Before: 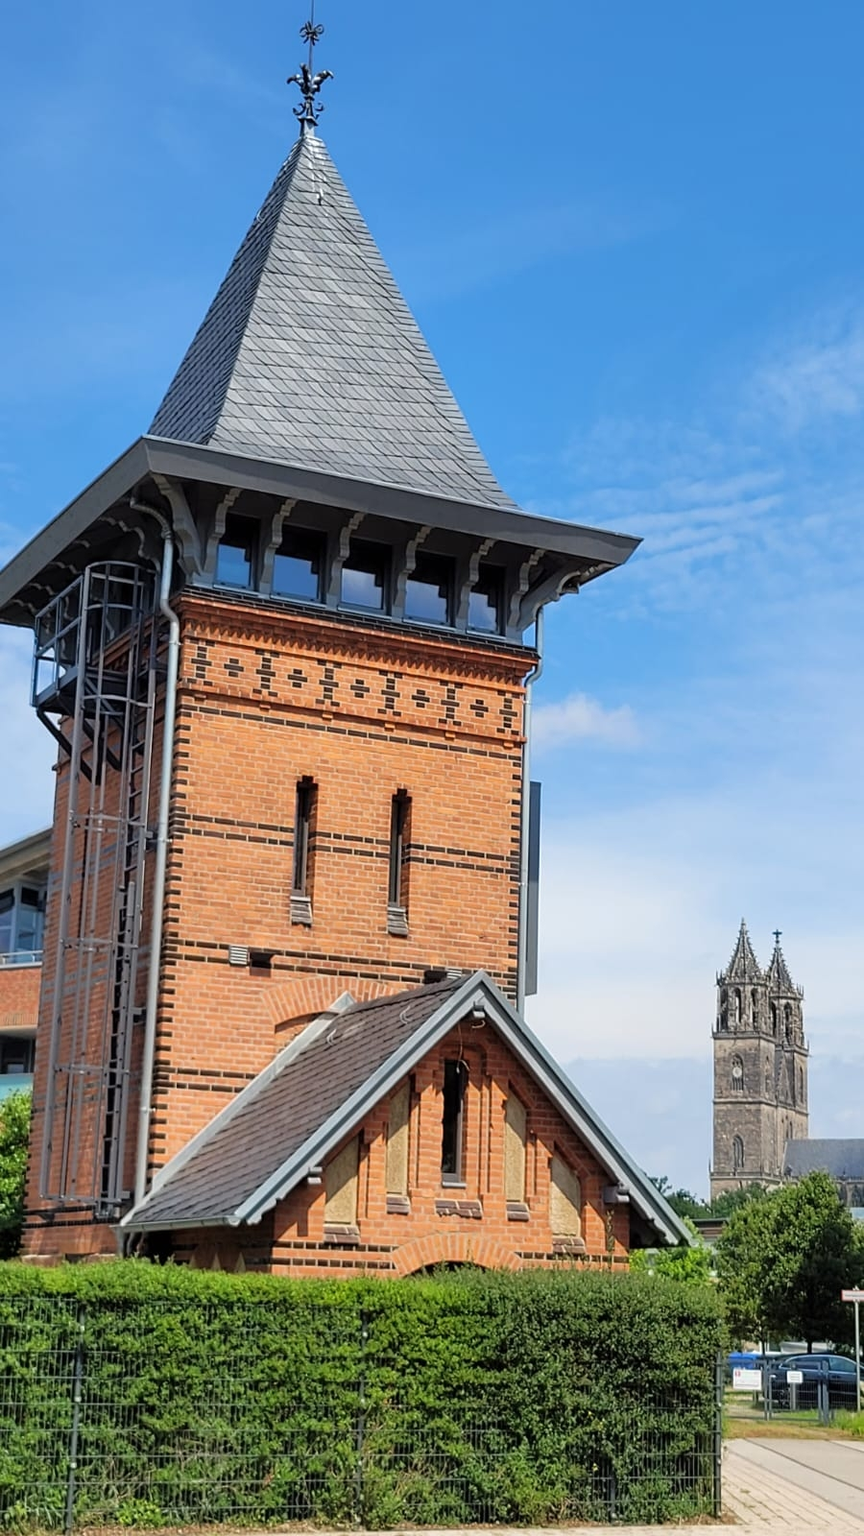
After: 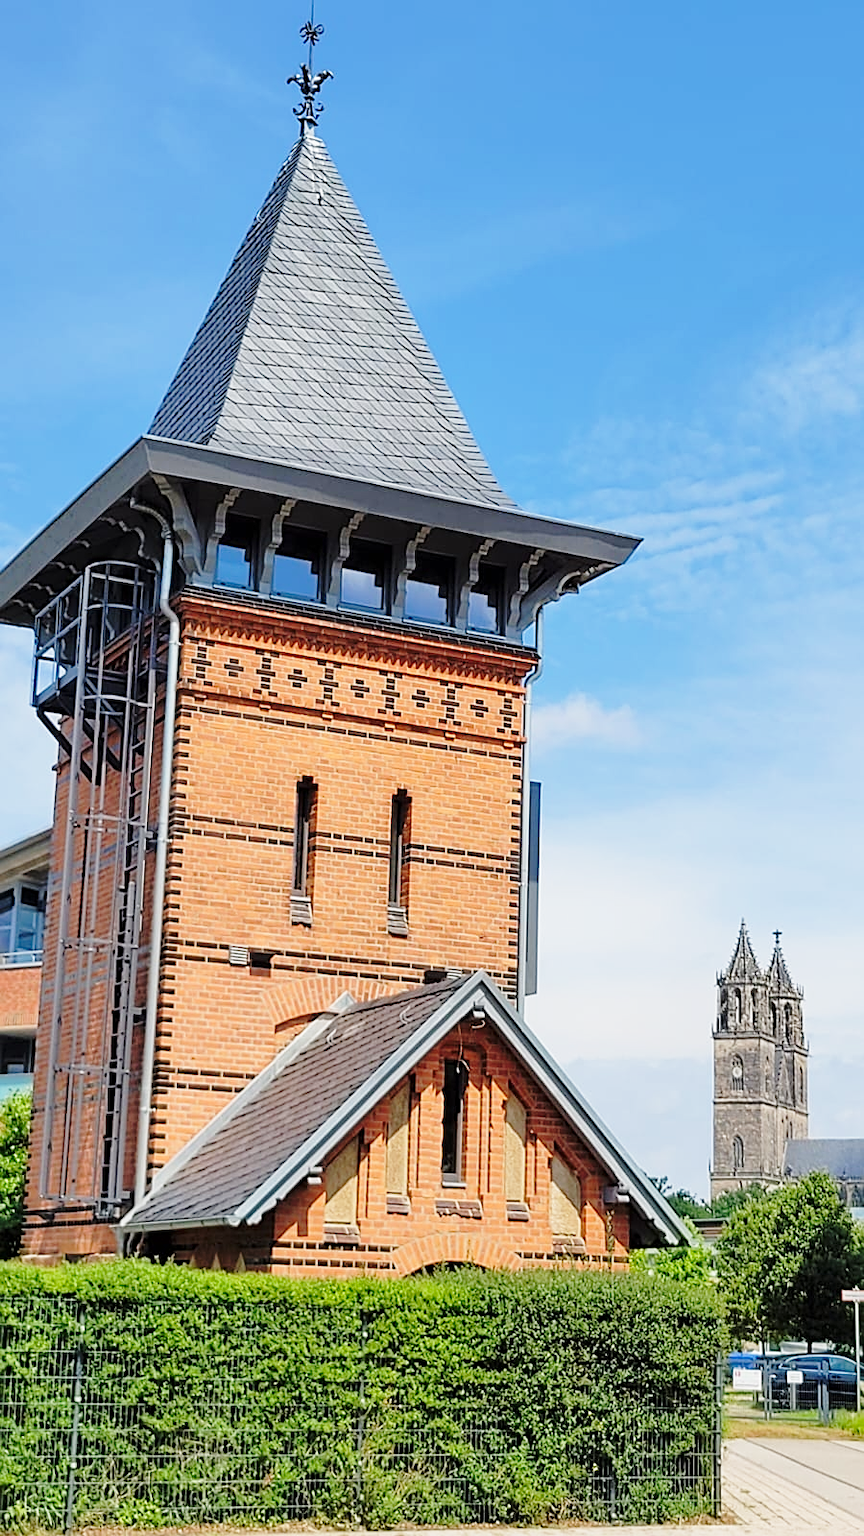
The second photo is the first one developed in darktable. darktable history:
tone equalizer: -8 EV 0.25 EV, -7 EV 0.417 EV, -6 EV 0.417 EV, -5 EV 0.25 EV, -3 EV -0.25 EV, -2 EV -0.417 EV, -1 EV -0.417 EV, +0 EV -0.25 EV, edges refinement/feathering 500, mask exposure compensation -1.57 EV, preserve details guided filter
sharpen: on, module defaults
base curve: curves: ch0 [(0, 0) (0.028, 0.03) (0.121, 0.232) (0.46, 0.748) (0.859, 0.968) (1, 1)], preserve colors none
